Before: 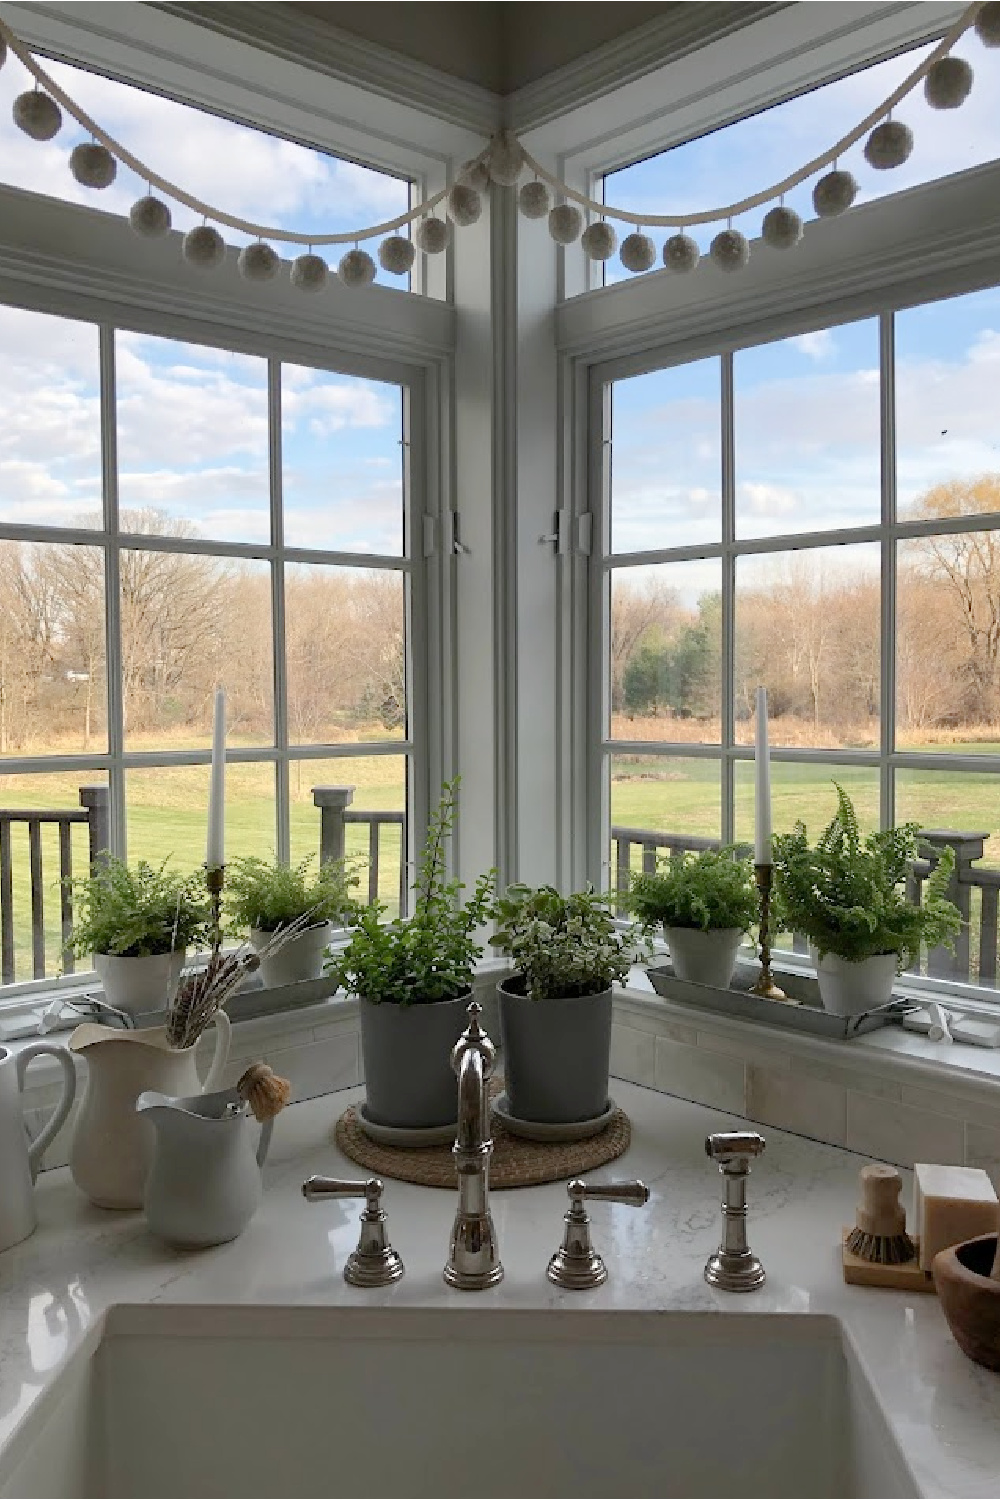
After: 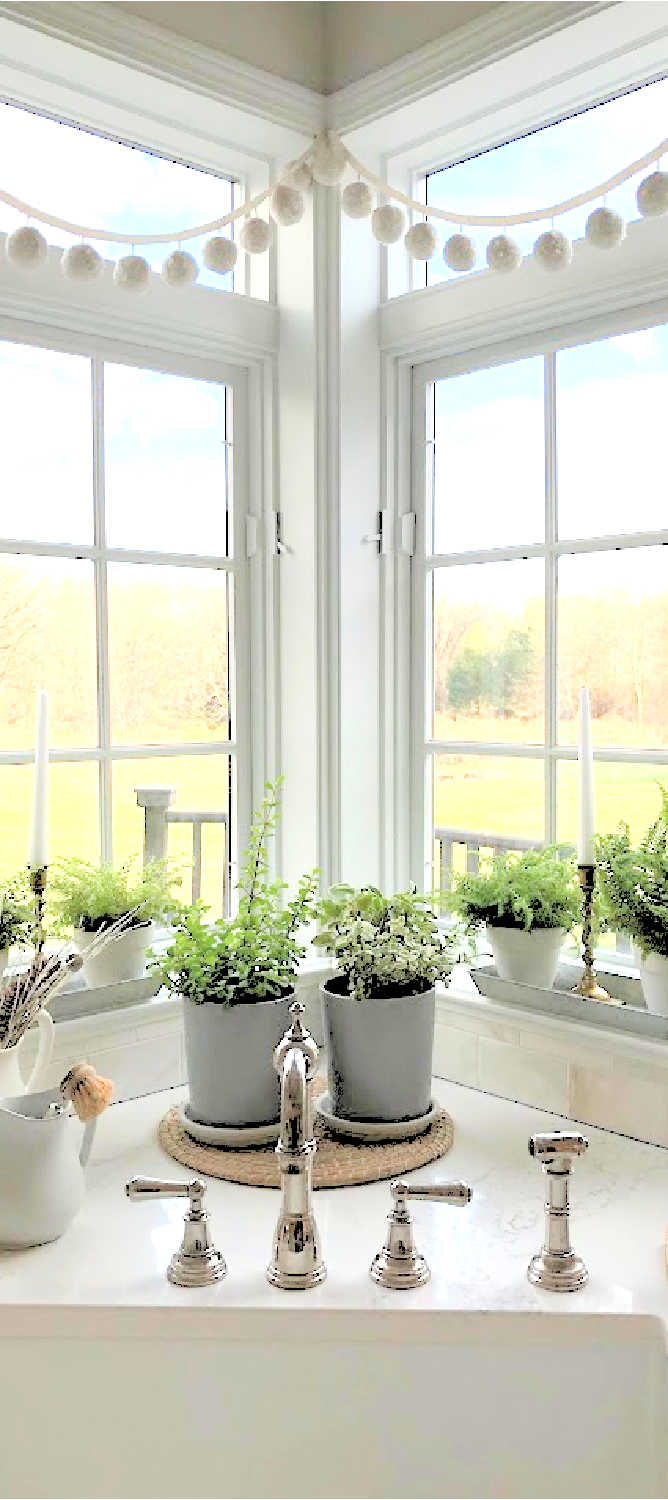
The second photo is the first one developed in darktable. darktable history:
rgb levels: levels [[0.027, 0.429, 0.996], [0, 0.5, 1], [0, 0.5, 1]]
crop and rotate: left 17.732%, right 15.423%
exposure: black level correction 0, exposure 1.2 EV, compensate exposure bias true, compensate highlight preservation false
contrast brightness saturation: brightness 0.28
local contrast: mode bilateral grid, contrast 15, coarseness 36, detail 105%, midtone range 0.2
